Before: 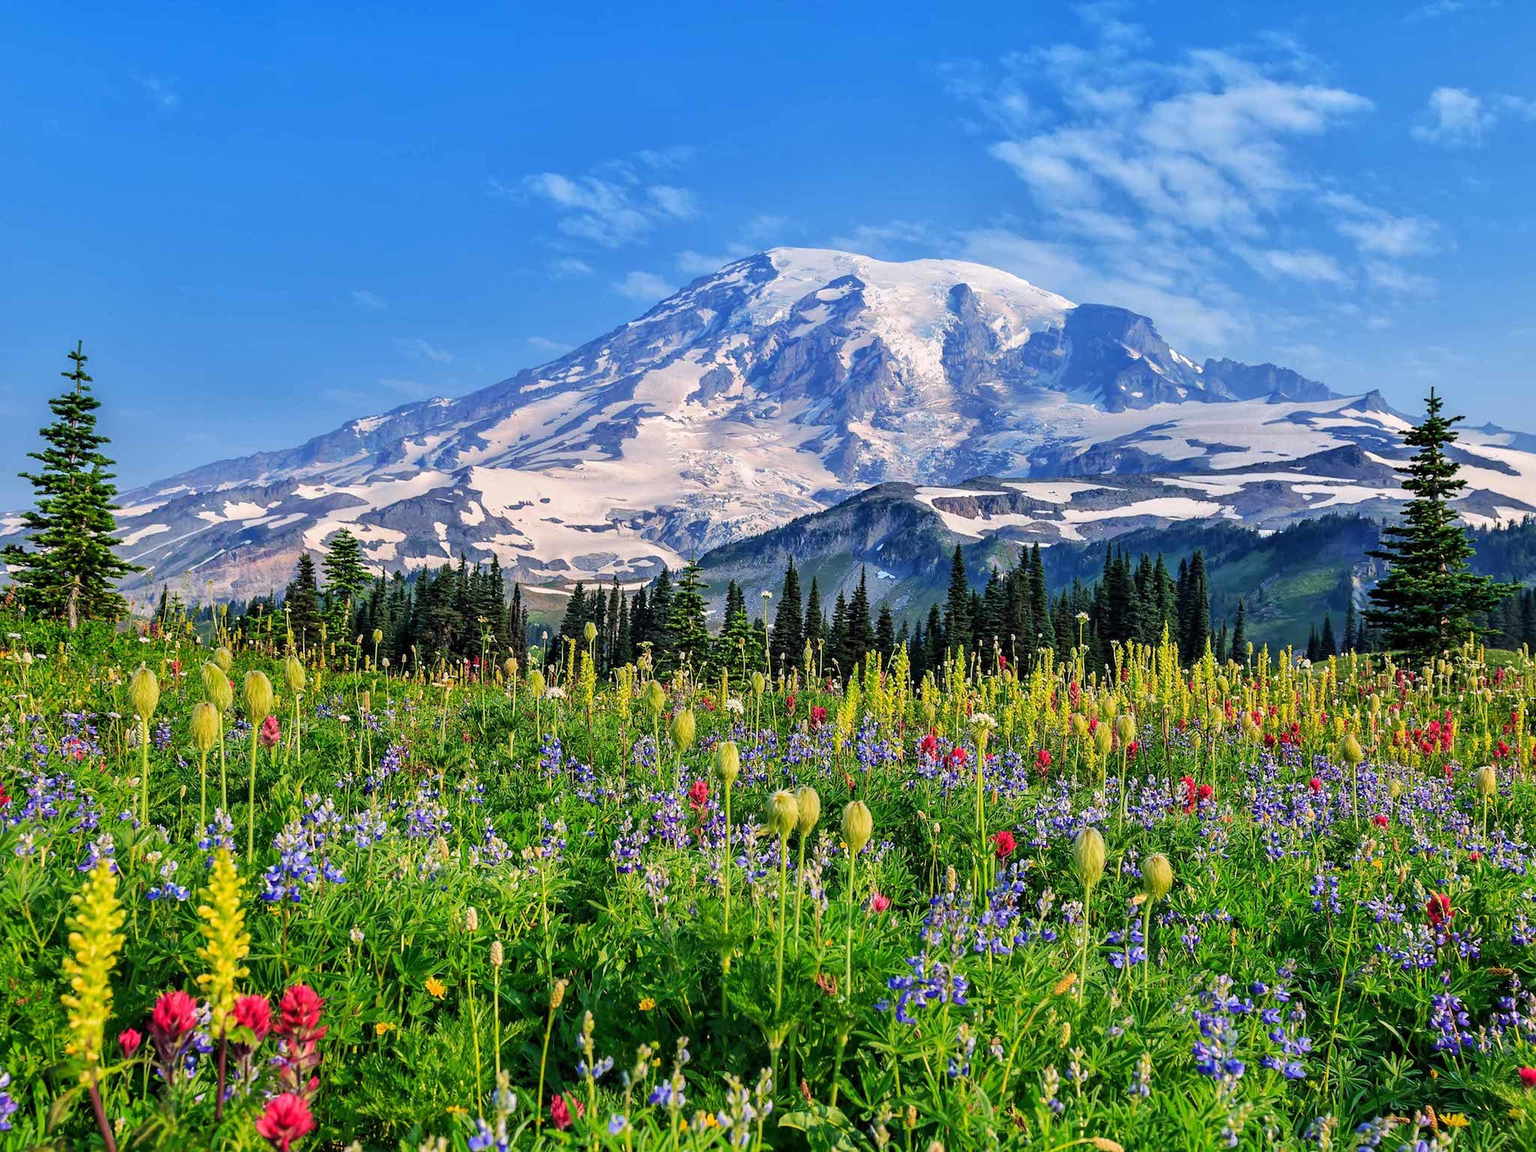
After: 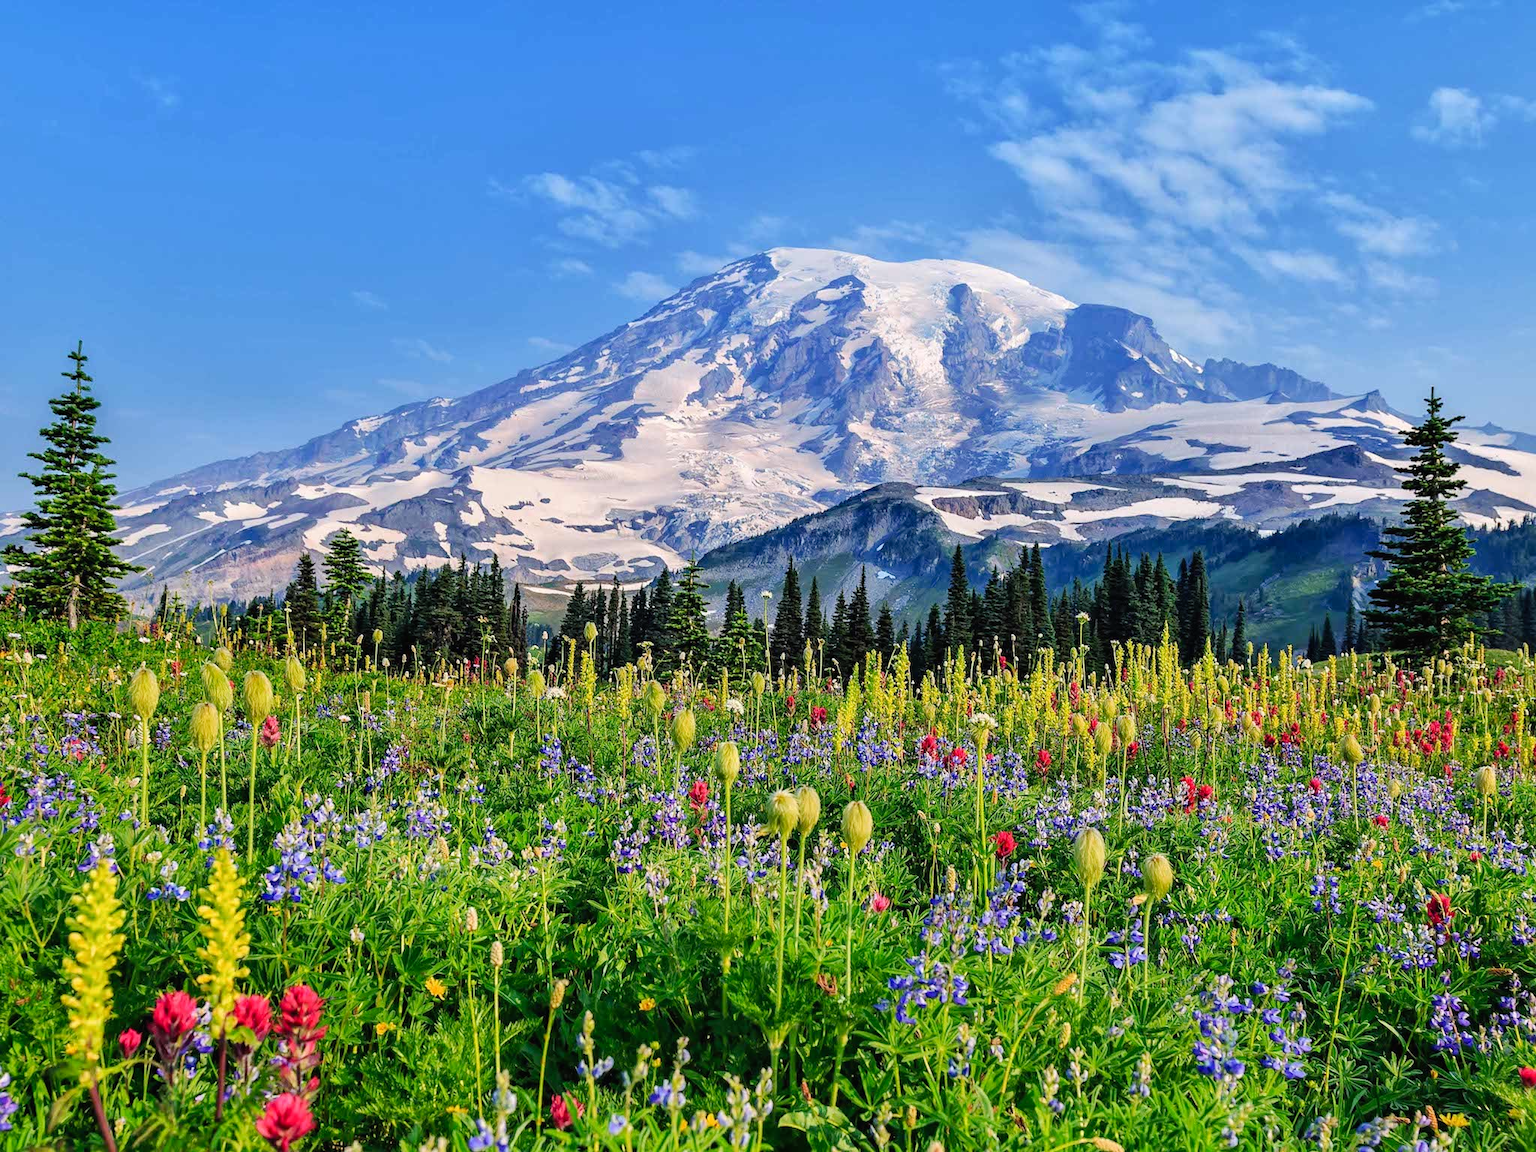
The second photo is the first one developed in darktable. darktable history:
tone curve: curves: ch0 [(0, 0.008) (0.083, 0.073) (0.28, 0.286) (0.528, 0.559) (0.961, 0.966) (1, 1)], preserve colors none
